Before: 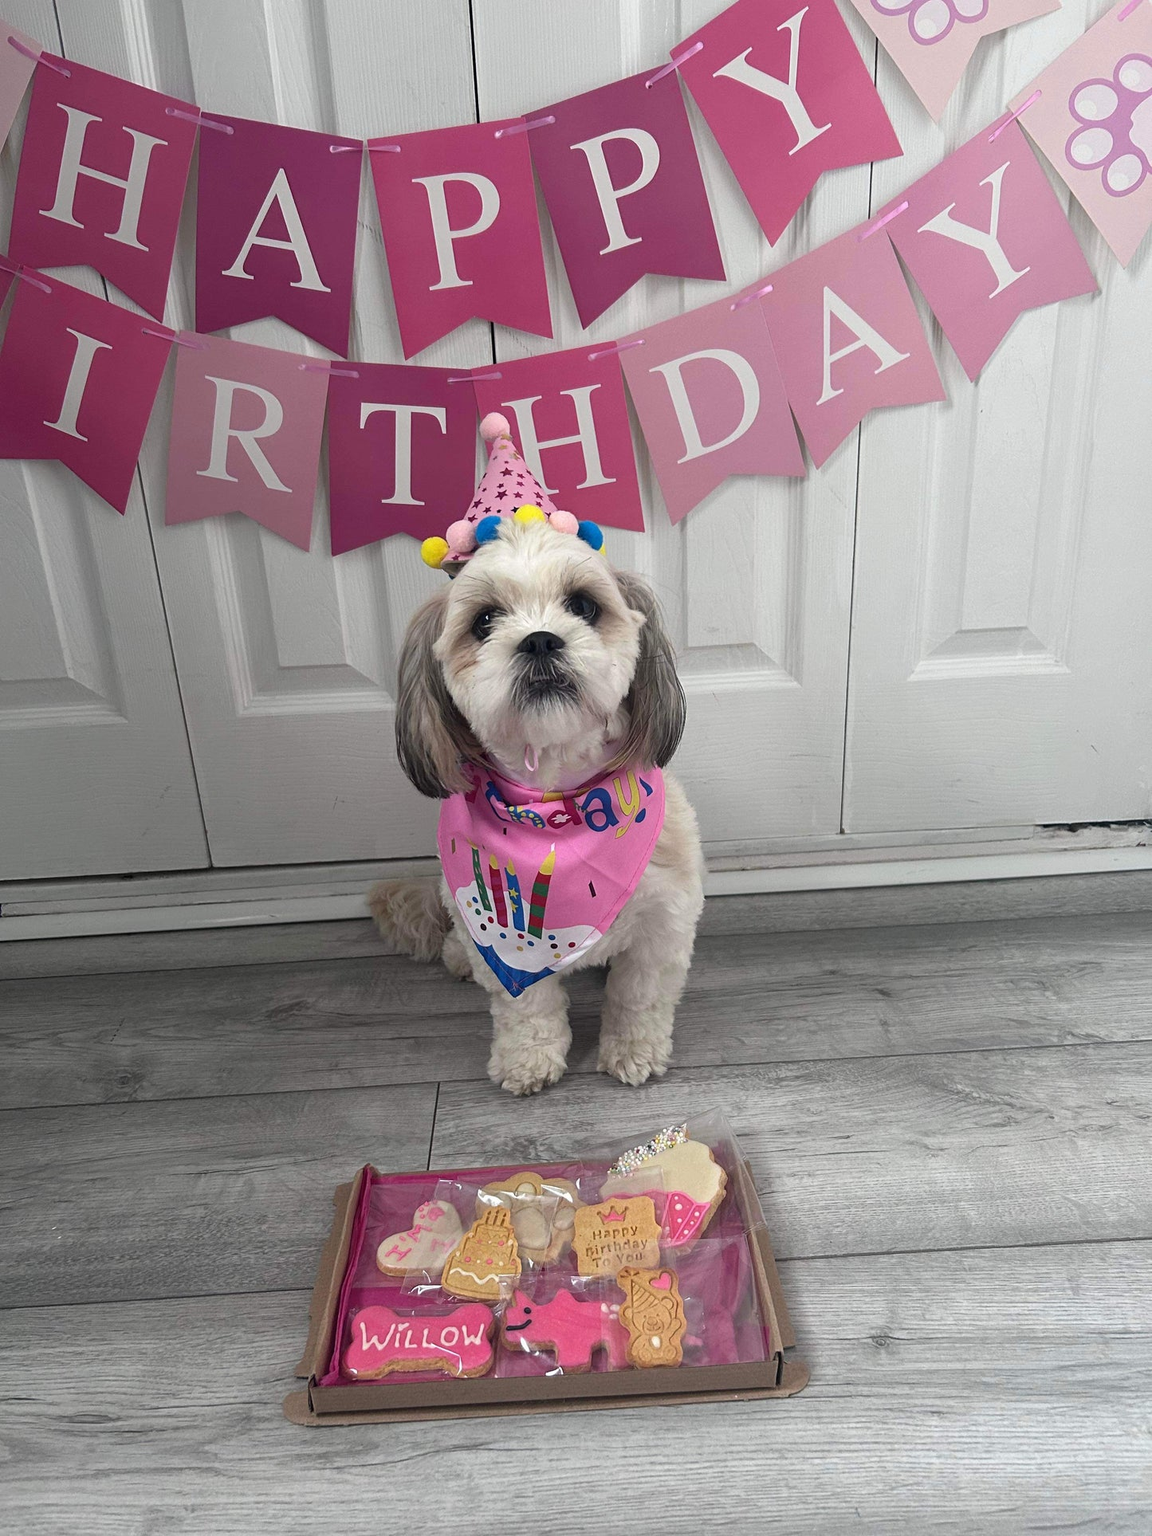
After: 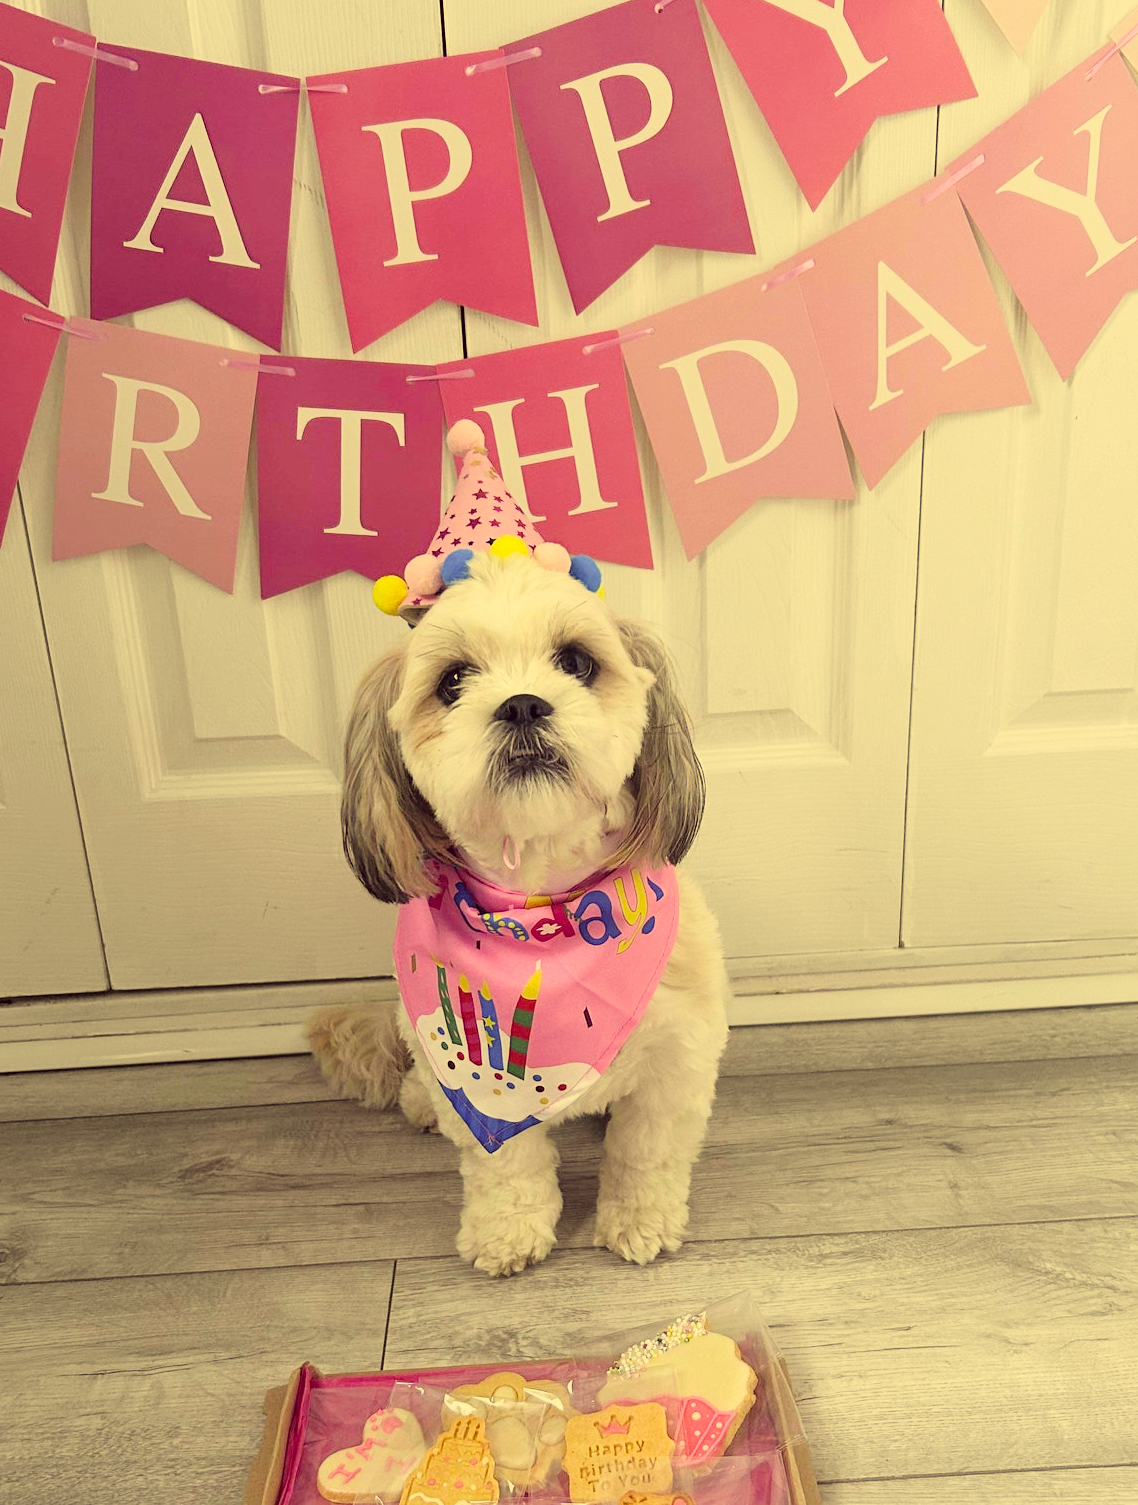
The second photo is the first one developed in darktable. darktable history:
color correction: highlights a* -0.482, highlights b* 40, shadows a* 9.8, shadows b* -0.161
crop and rotate: left 10.77%, top 5.1%, right 10.41%, bottom 16.76%
filmic rgb: black relative exposure -7.65 EV, white relative exposure 4.56 EV, hardness 3.61
exposure: black level correction 0, exposure 1.1 EV, compensate exposure bias true, compensate highlight preservation false
